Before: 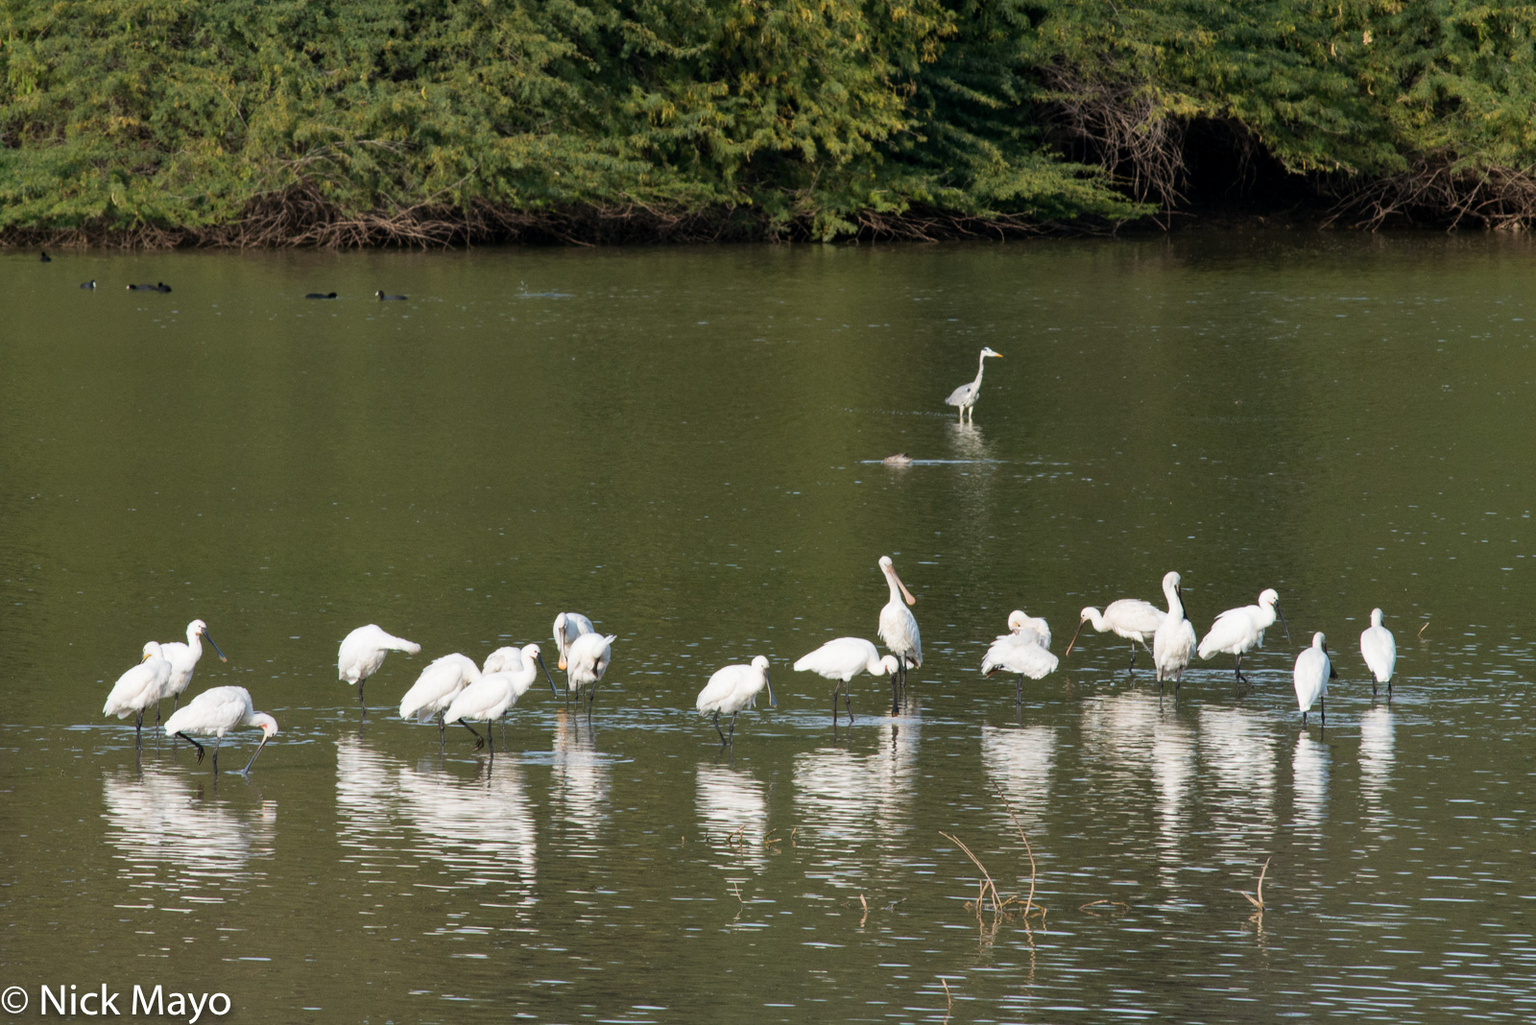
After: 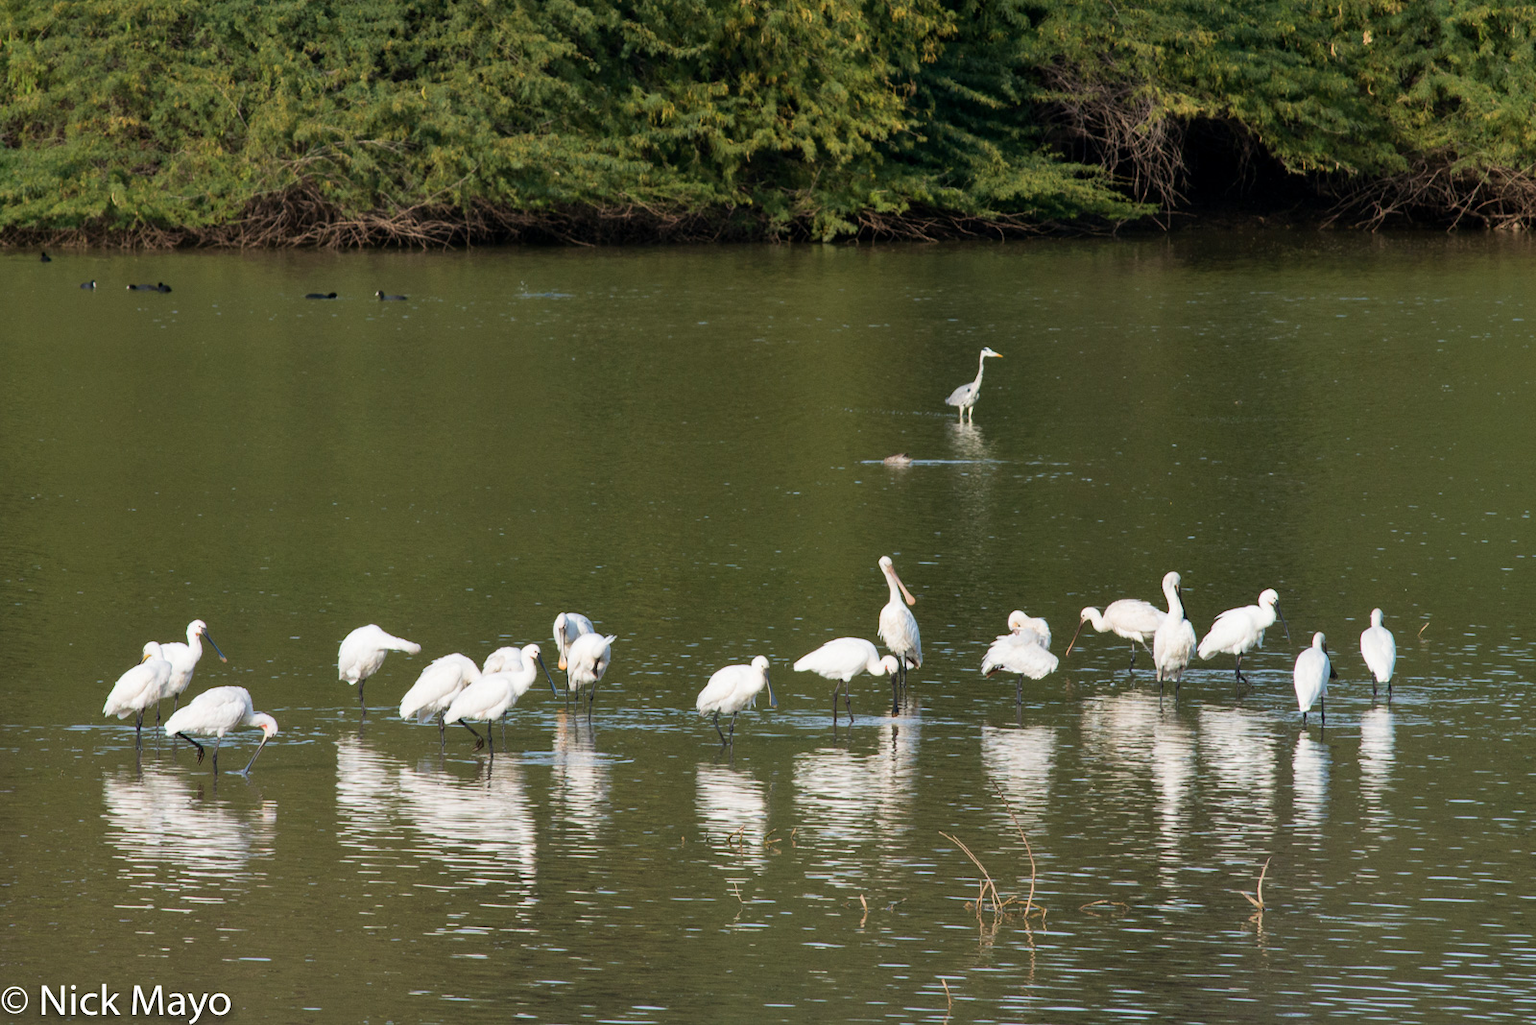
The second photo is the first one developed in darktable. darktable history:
velvia: strength 15.1%
